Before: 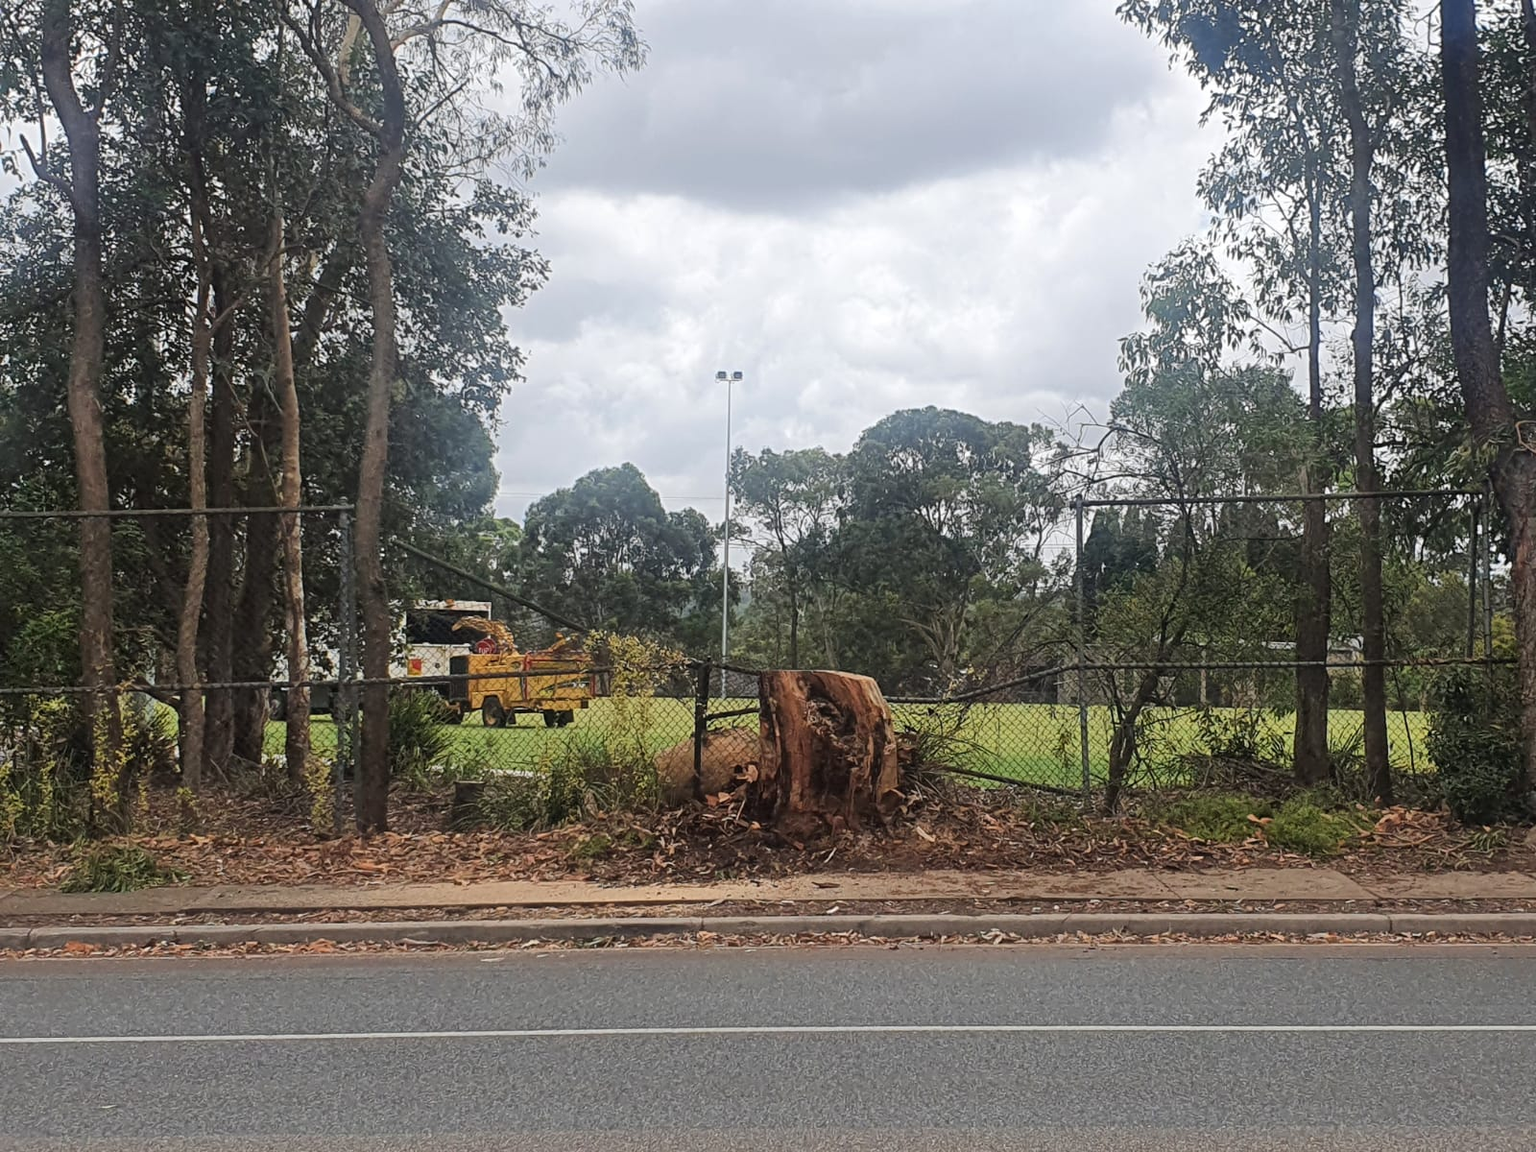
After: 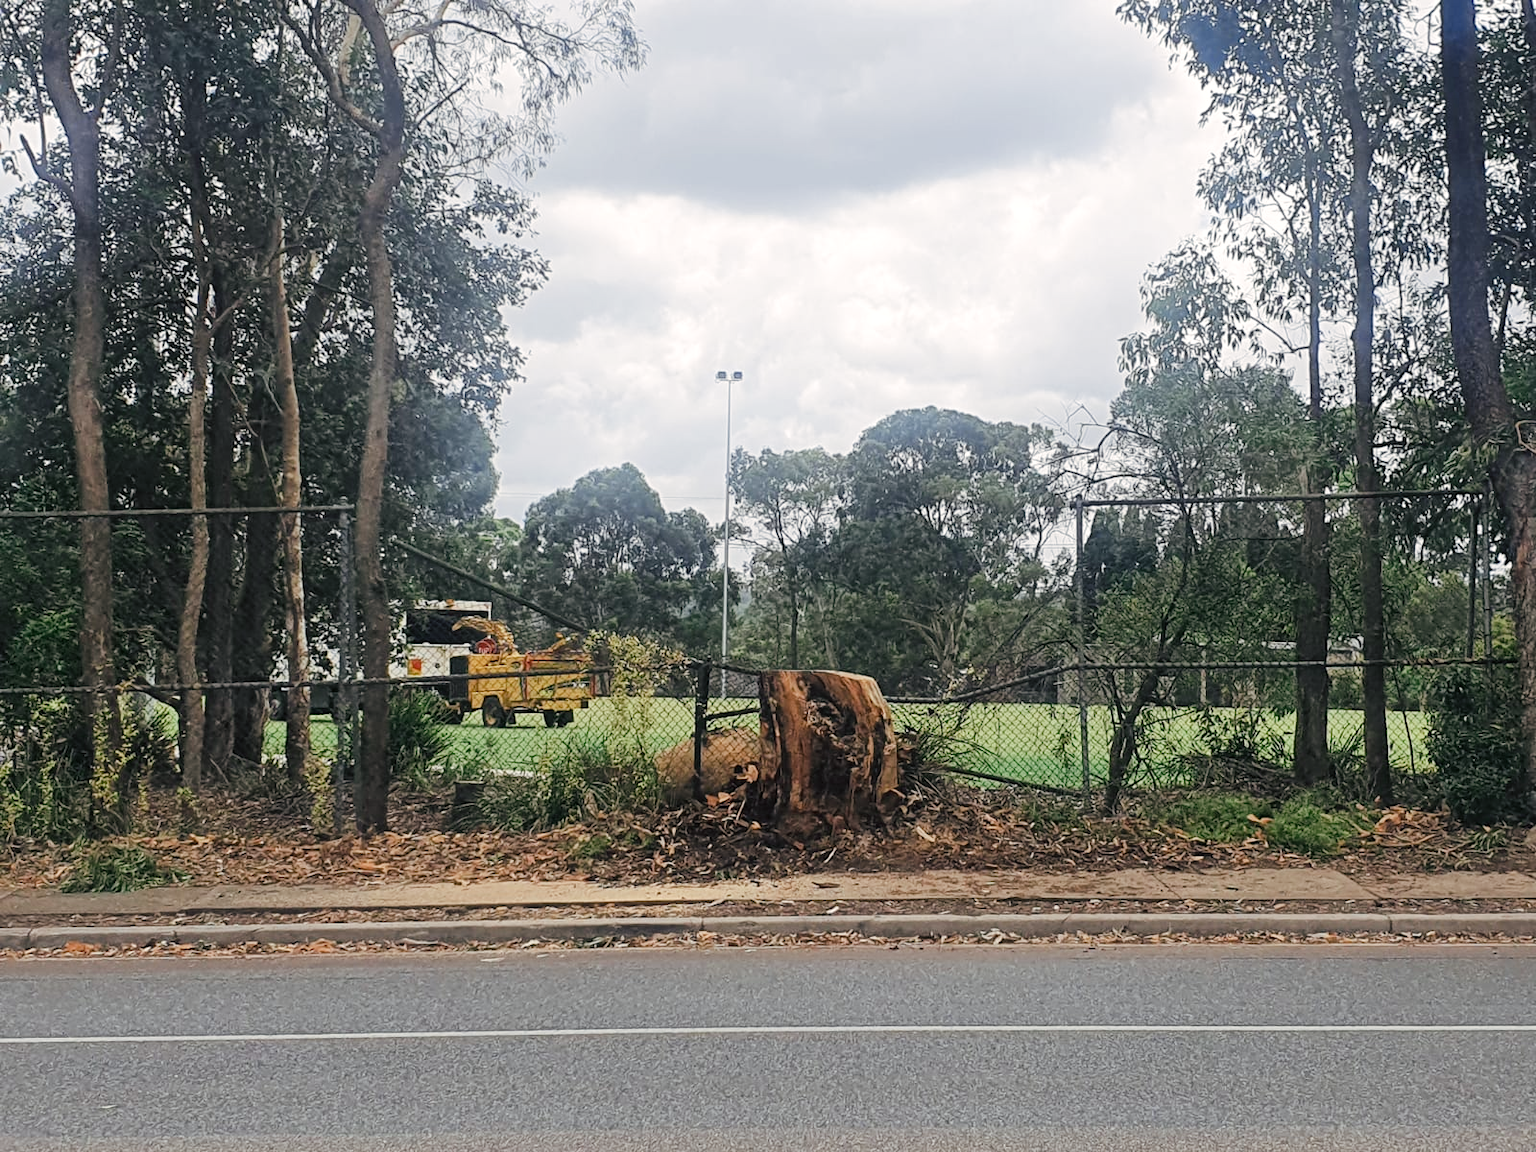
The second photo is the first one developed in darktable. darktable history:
tone curve: curves: ch0 [(0, 0) (0.003, 0.003) (0.011, 0.011) (0.025, 0.025) (0.044, 0.044) (0.069, 0.069) (0.1, 0.099) (0.136, 0.135) (0.177, 0.177) (0.224, 0.224) (0.277, 0.276) (0.335, 0.334) (0.399, 0.397) (0.468, 0.466) (0.543, 0.541) (0.623, 0.621) (0.709, 0.708) (0.801, 0.8) (0.898, 0.897) (1, 1)], preserve colors none
color look up table: target L [96.44, 97.3, 95.05, 94.81, 93.52, 91.33, 92.34, 77.79, 67.18, 65.08, 61.24, 44.3, 27.56, 200, 87.86, 85.73, 81.46, 75.08, 77.79, 73.07, 66.26, 55.79, 58.33, 50.93, 47.53, 43.72, 43.74, 33.35, 4.109, 0.258, 89.64, 71.58, 66.34, 62.27, 59.3, 57.87, 53.36, 47.55, 39.57, 32.79, 23.91, 16.52, 7.197, 96.07, 94.78, 82.65, 71.45, 52.56, 18.41], target a [-14.18, -4.685, -6.871, -19.89, -24.62, -42.63, -19.34, -34.85, -21.86, -56.21, -19.33, -40.39, -30.25, 0, -0.569, 6.732, 19.45, 33.76, 3.504, 30.46, 54.58, 74.21, 1.239, 76.5, 19.91, 48.11, 7.451, 49.39, 0.293, -0.104, 16.48, 46.1, 11.53, 75.95, 31.06, 12.08, 60.02, 60.25, 46.43, 65.49, 13.72, 34.08, 22.39, -0.359, -20.23, -24.17, -6.534, -12.75, -14.98], target b [32.16, 2.045, 23.38, 16.03, 9.941, 22.26, 4.735, 44.82, -0.773, 35.58, 25.57, 22.22, 30.7, 0, 14.85, 64.34, 37.9, 18.38, 1.829, 67.45, 7.278, 68.99, 57.87, 35.19, 36.95, 51.78, 2.818, 26.07, 4.894, 0.38, -12.08, -39.6, -33.65, -34.37, -13.2, -63.24, -31.78, -2.639, -9.878, -90.05, -41.95, -66.11, -18.65, -2.78, -6.175, -20.89, -42.31, -39.46, -6.608], num patches 49
